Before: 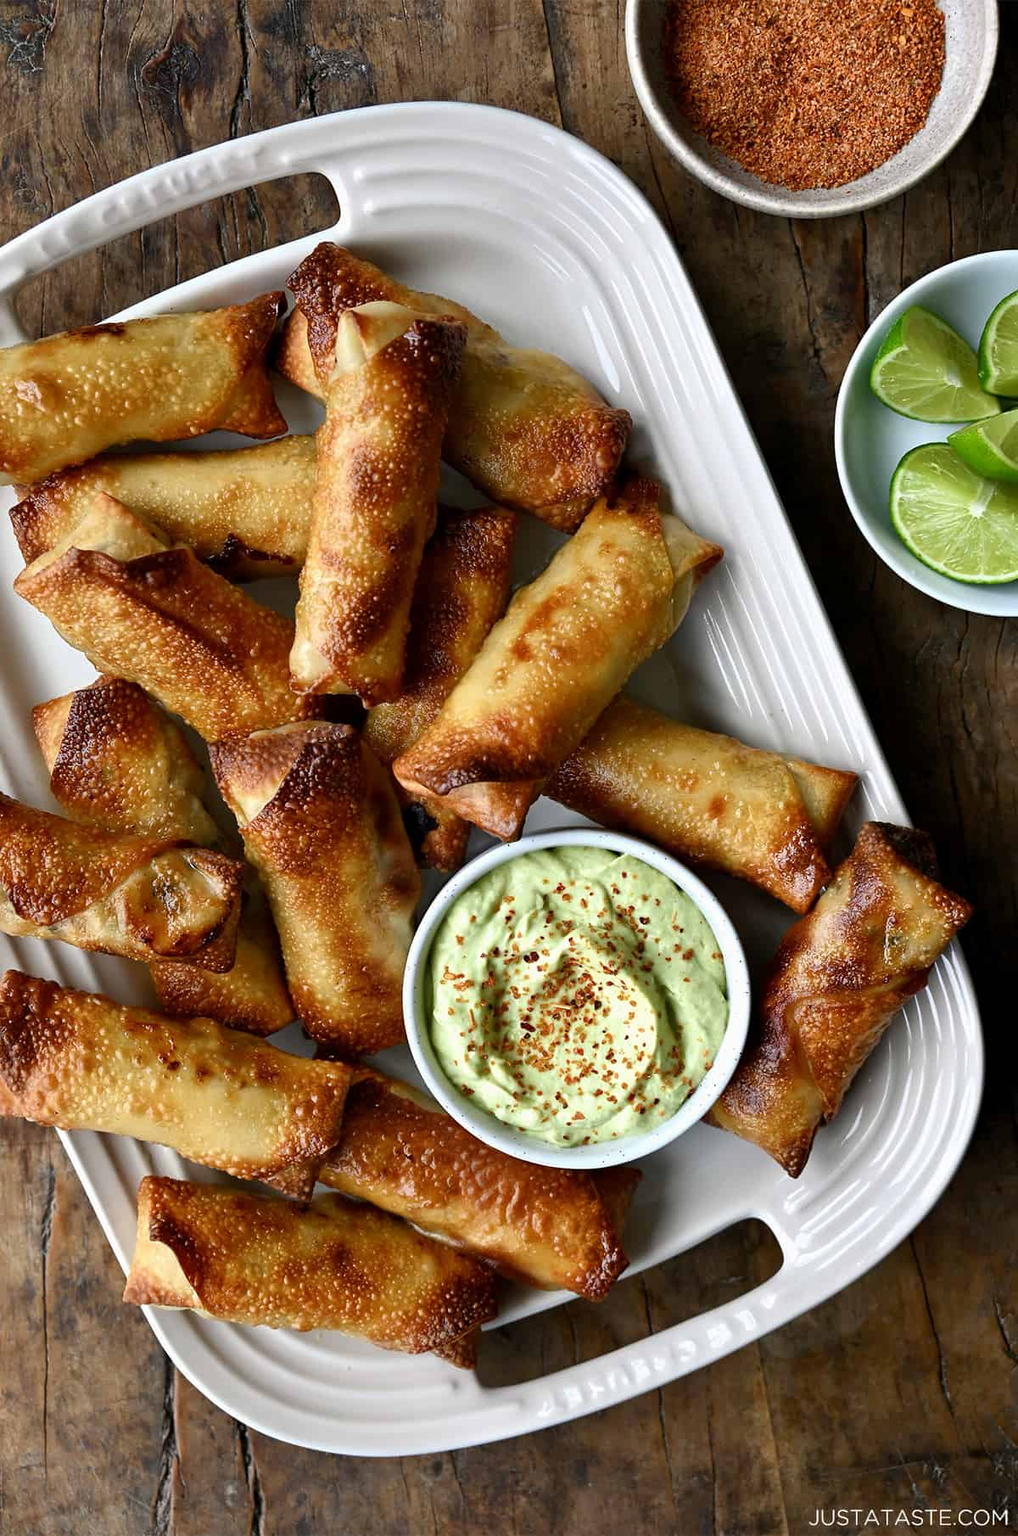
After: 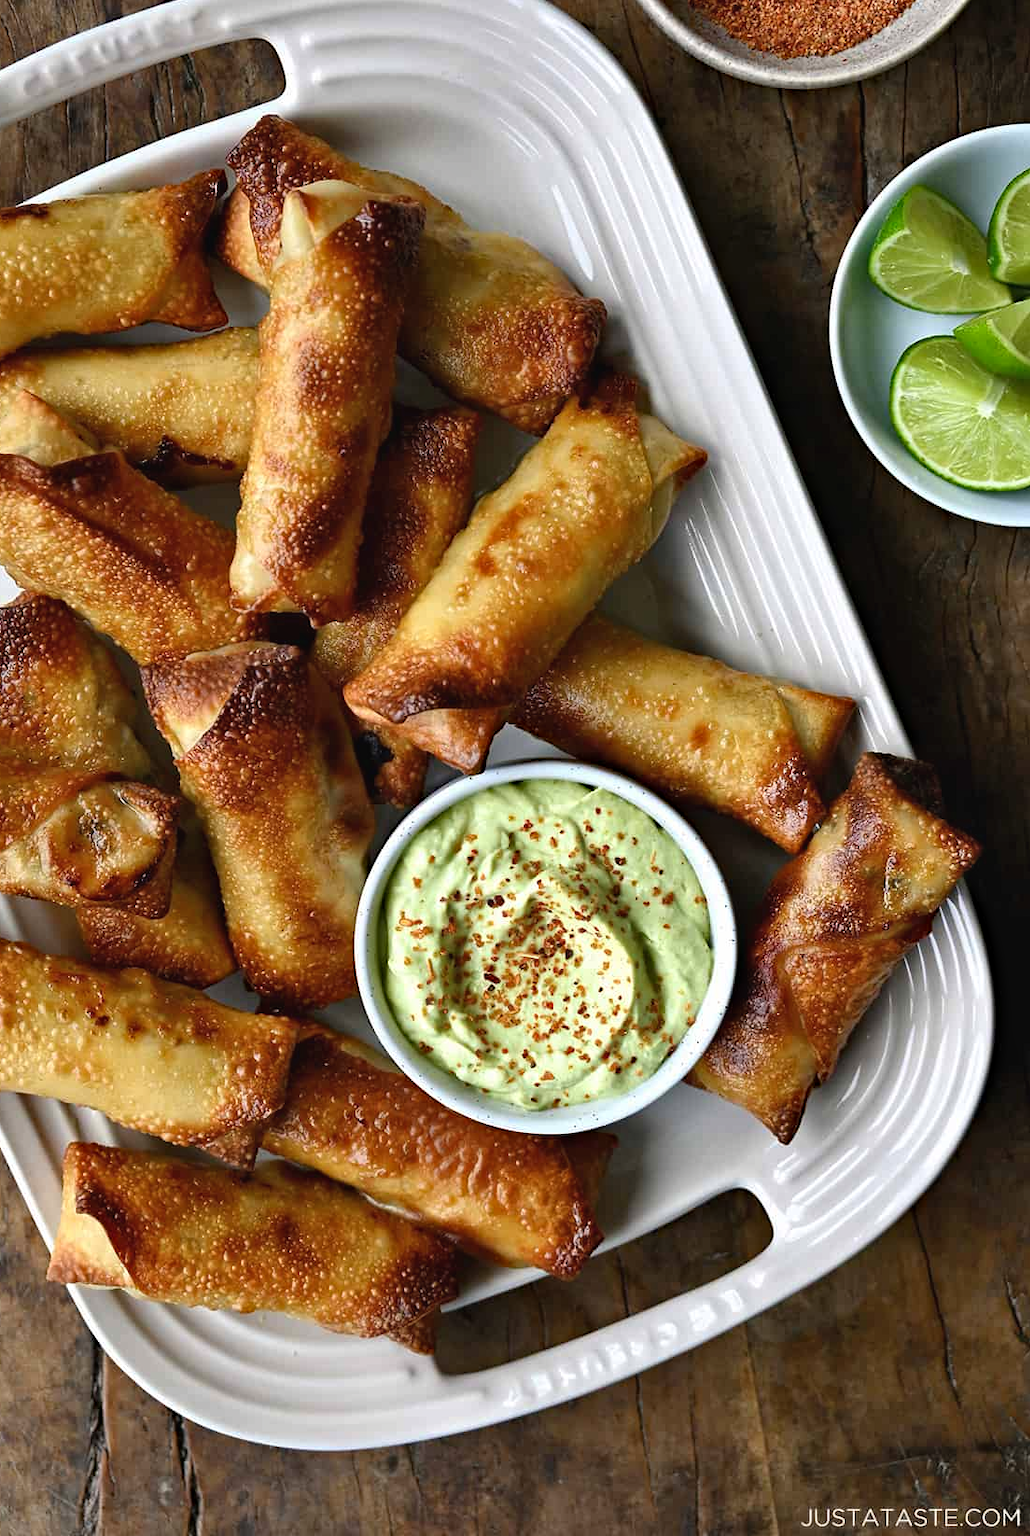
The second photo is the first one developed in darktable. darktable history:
crop and rotate: left 7.995%, top 9.059%
exposure: black level correction -0.003, exposure 0.035 EV, compensate highlight preservation false
shadows and highlights: shadows 32.29, highlights -32.57, soften with gaussian
haze removal: adaptive false
